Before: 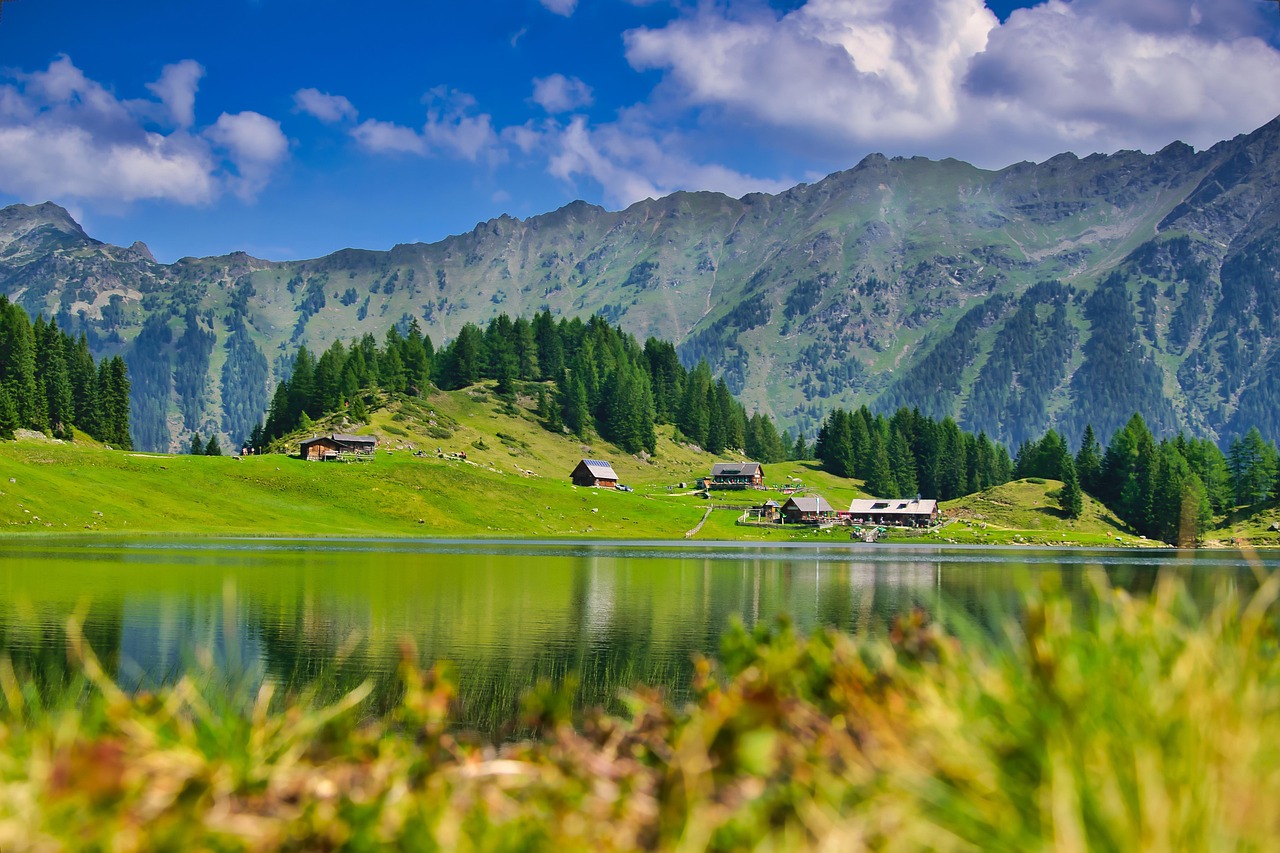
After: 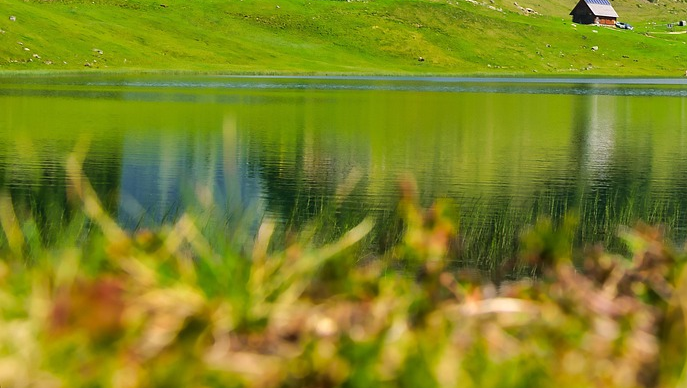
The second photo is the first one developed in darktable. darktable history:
crop and rotate: top 54.328%, right 46.28%, bottom 0.146%
exposure: compensate highlight preservation false
